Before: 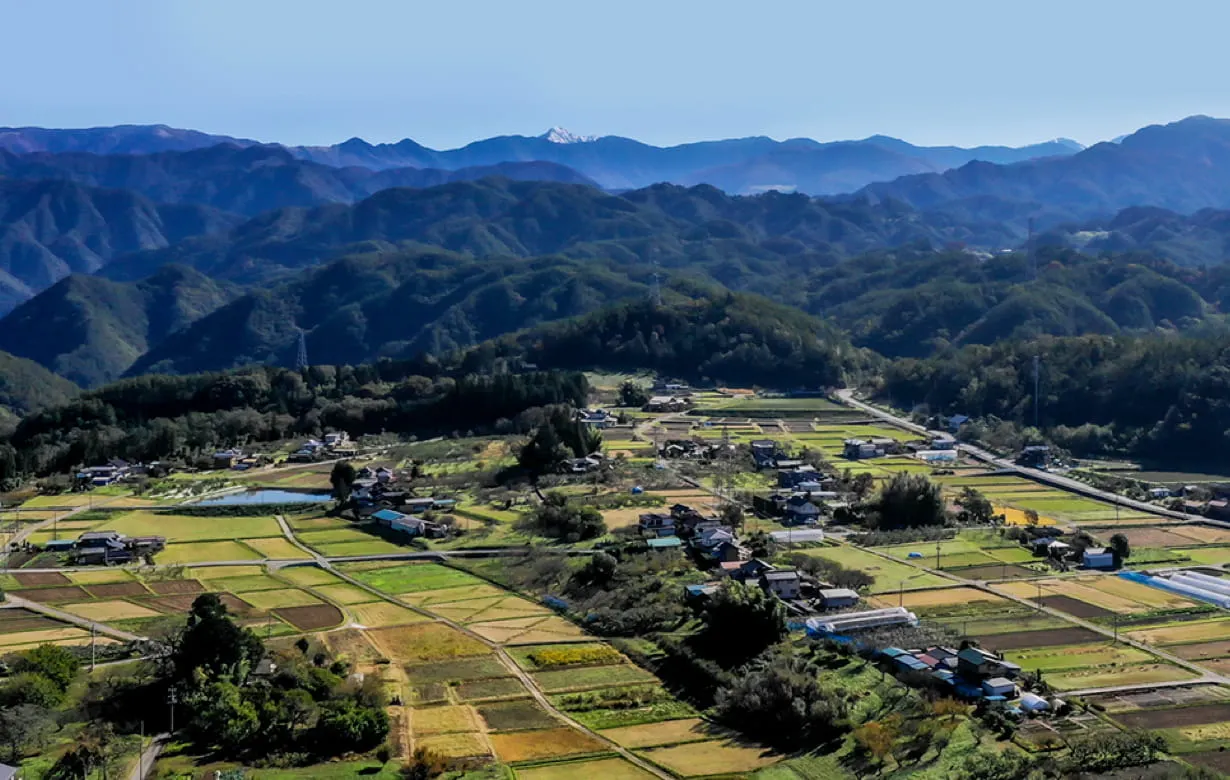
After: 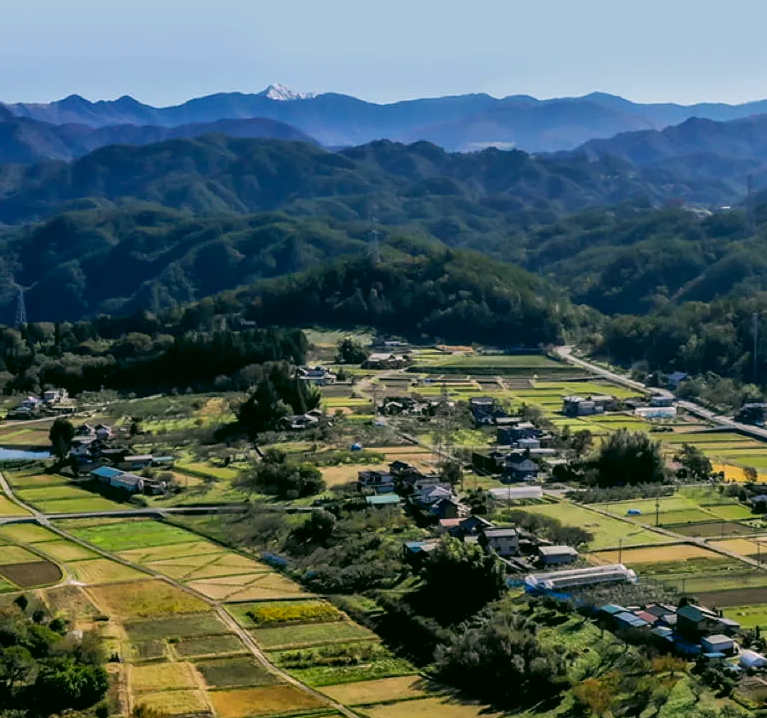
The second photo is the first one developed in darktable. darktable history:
crop and rotate: left 22.918%, top 5.629%, right 14.711%, bottom 2.247%
color correction: highlights a* 4.02, highlights b* 4.98, shadows a* -7.55, shadows b* 4.98
